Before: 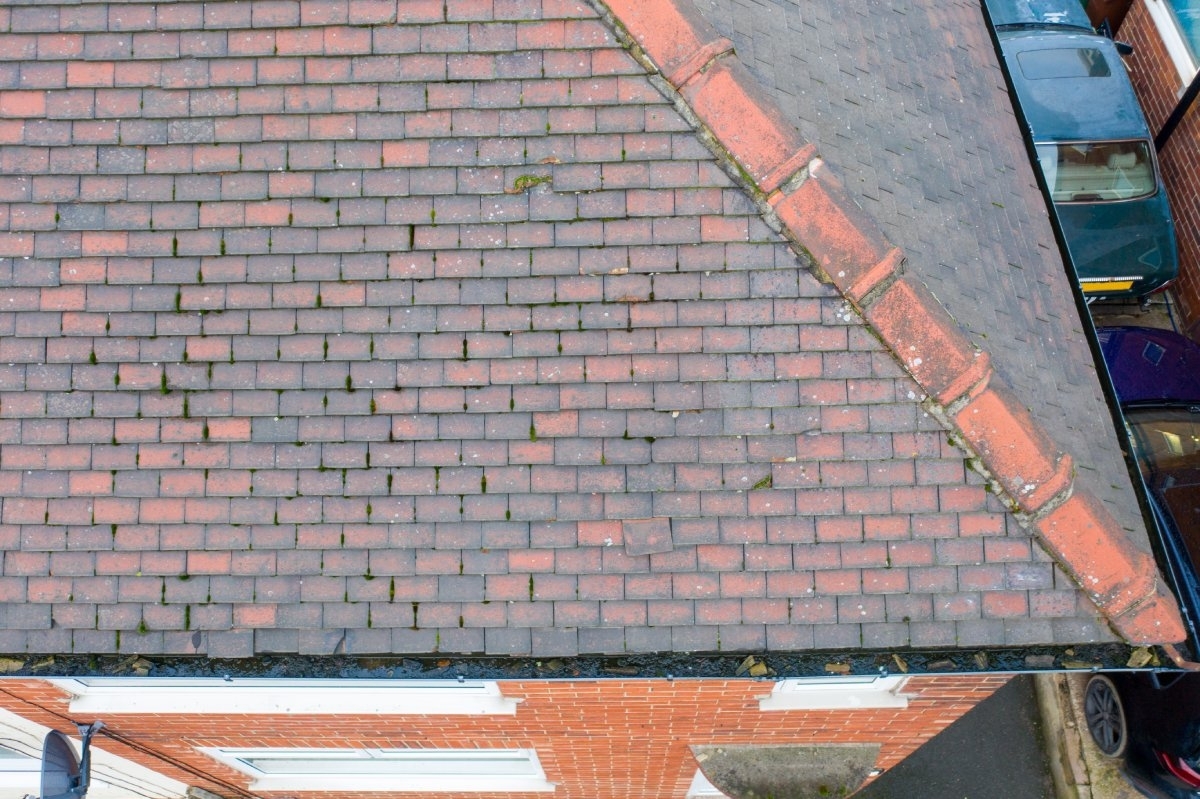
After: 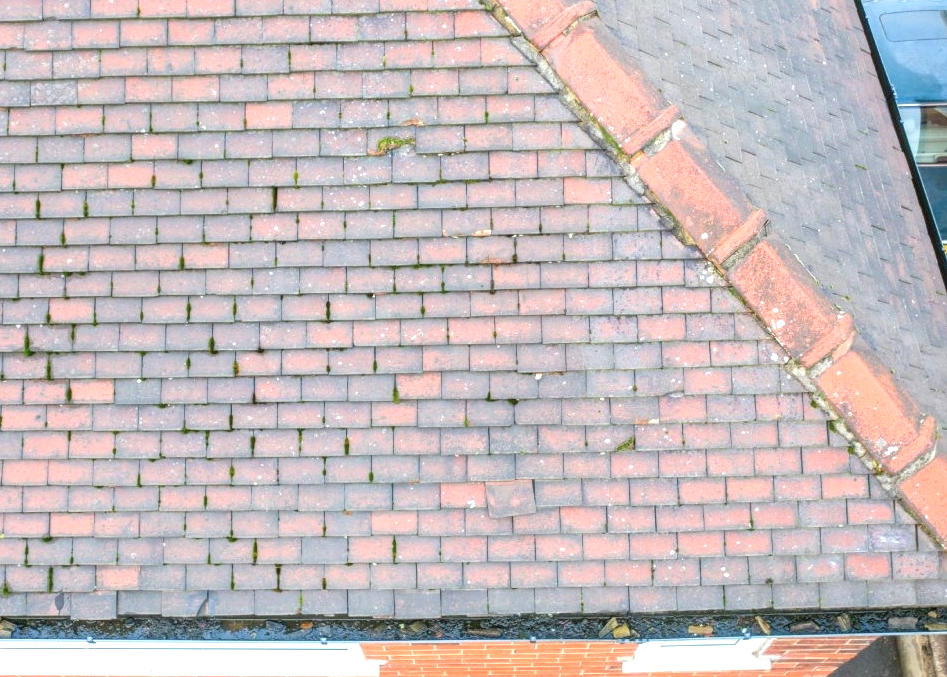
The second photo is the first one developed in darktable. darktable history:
exposure: exposure 0.608 EV, compensate exposure bias true, compensate highlight preservation false
contrast brightness saturation: brightness 0.141
local contrast: on, module defaults
crop: left 11.455%, top 4.877%, right 9.581%, bottom 10.303%
